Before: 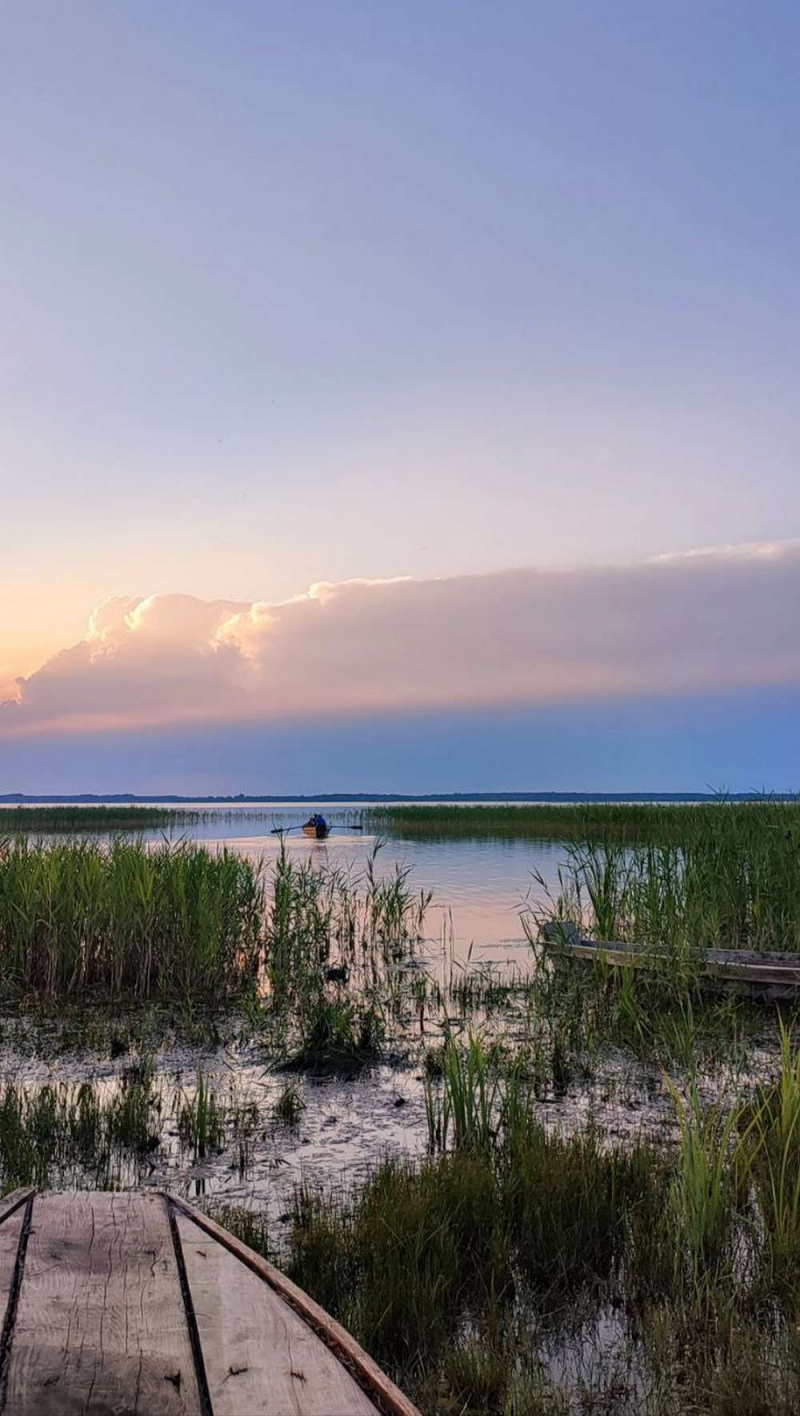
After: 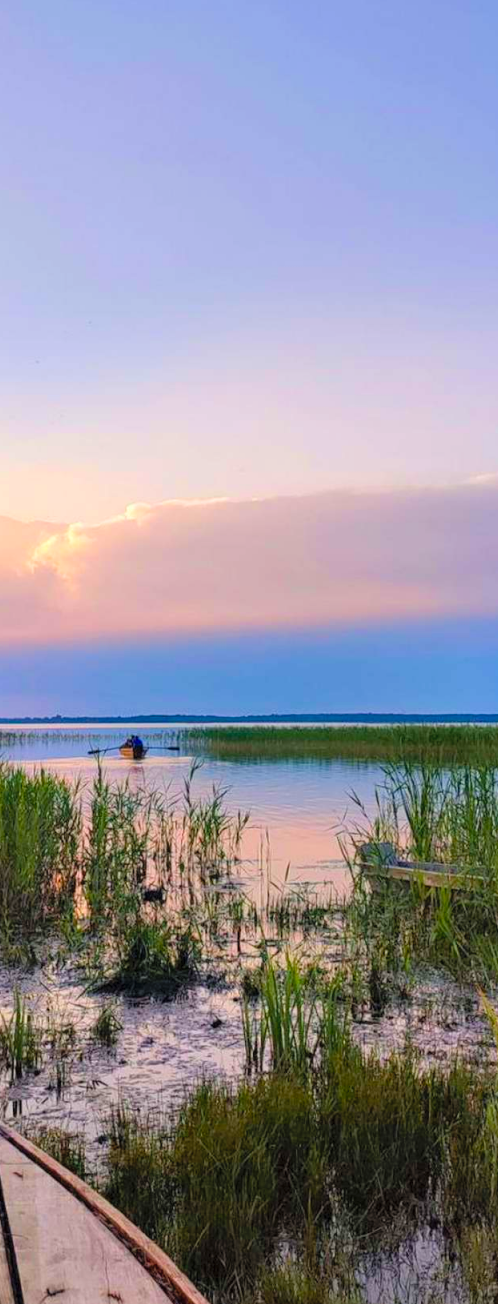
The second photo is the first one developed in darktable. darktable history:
contrast brightness saturation: brightness 0.15
velvia: strength 51%, mid-tones bias 0.51
crop and rotate: left 22.918%, top 5.629%, right 14.711%, bottom 2.247%
